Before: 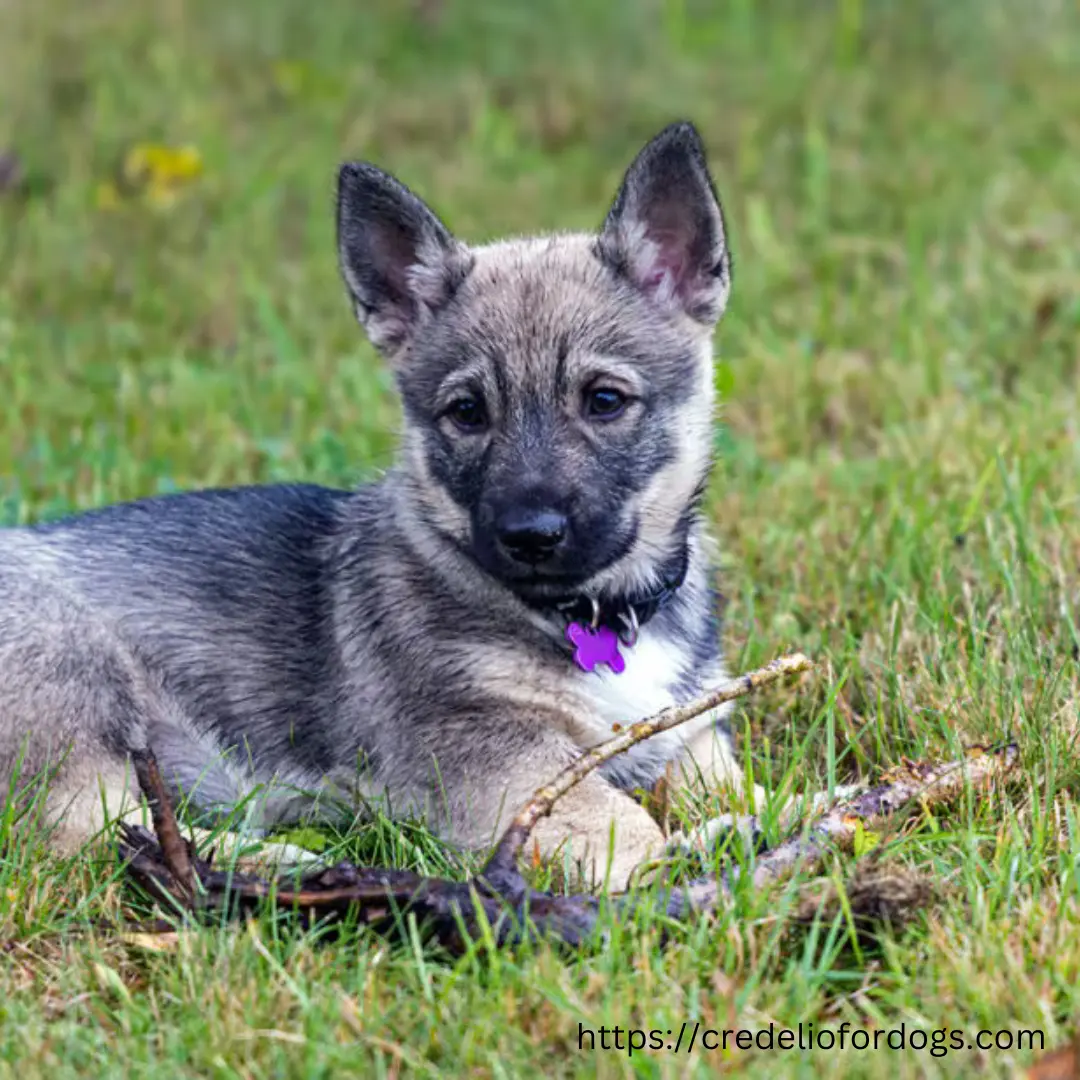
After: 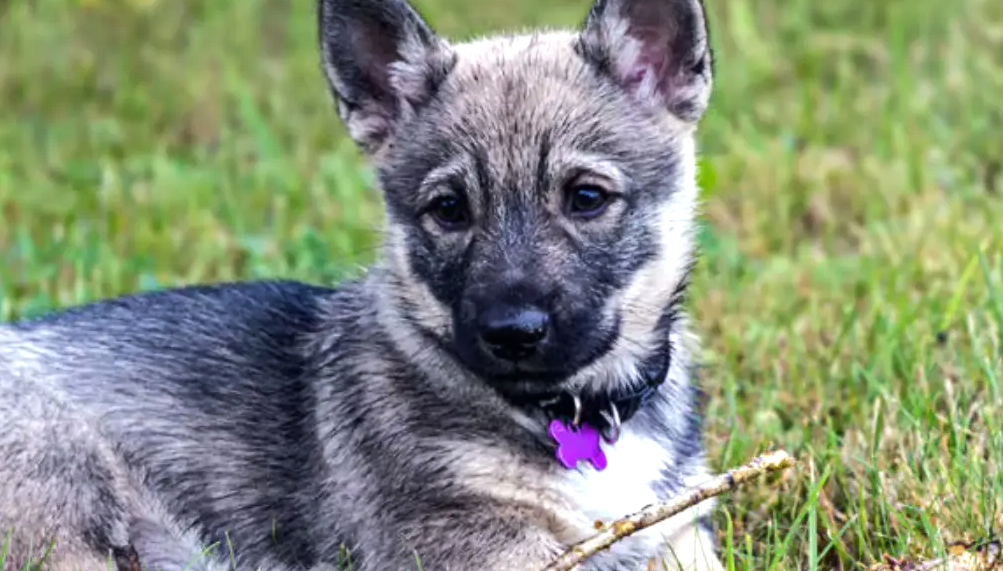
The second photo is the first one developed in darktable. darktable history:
crop: left 1.749%, top 18.845%, right 5.38%, bottom 28.242%
tone equalizer: -8 EV -0.386 EV, -7 EV -0.41 EV, -6 EV -0.331 EV, -5 EV -0.215 EV, -3 EV 0.246 EV, -2 EV 0.346 EV, -1 EV 0.404 EV, +0 EV 0.437 EV, edges refinement/feathering 500, mask exposure compensation -1.57 EV, preserve details no
